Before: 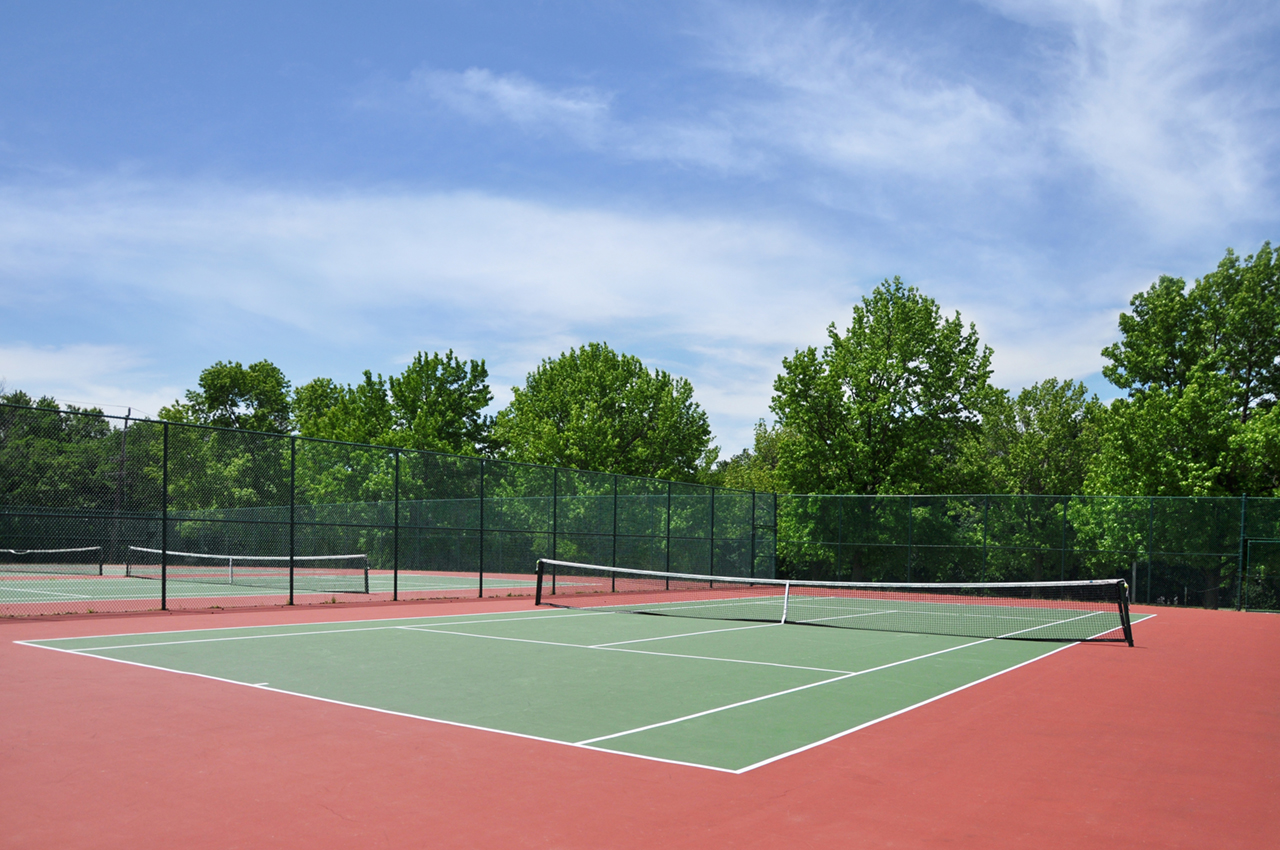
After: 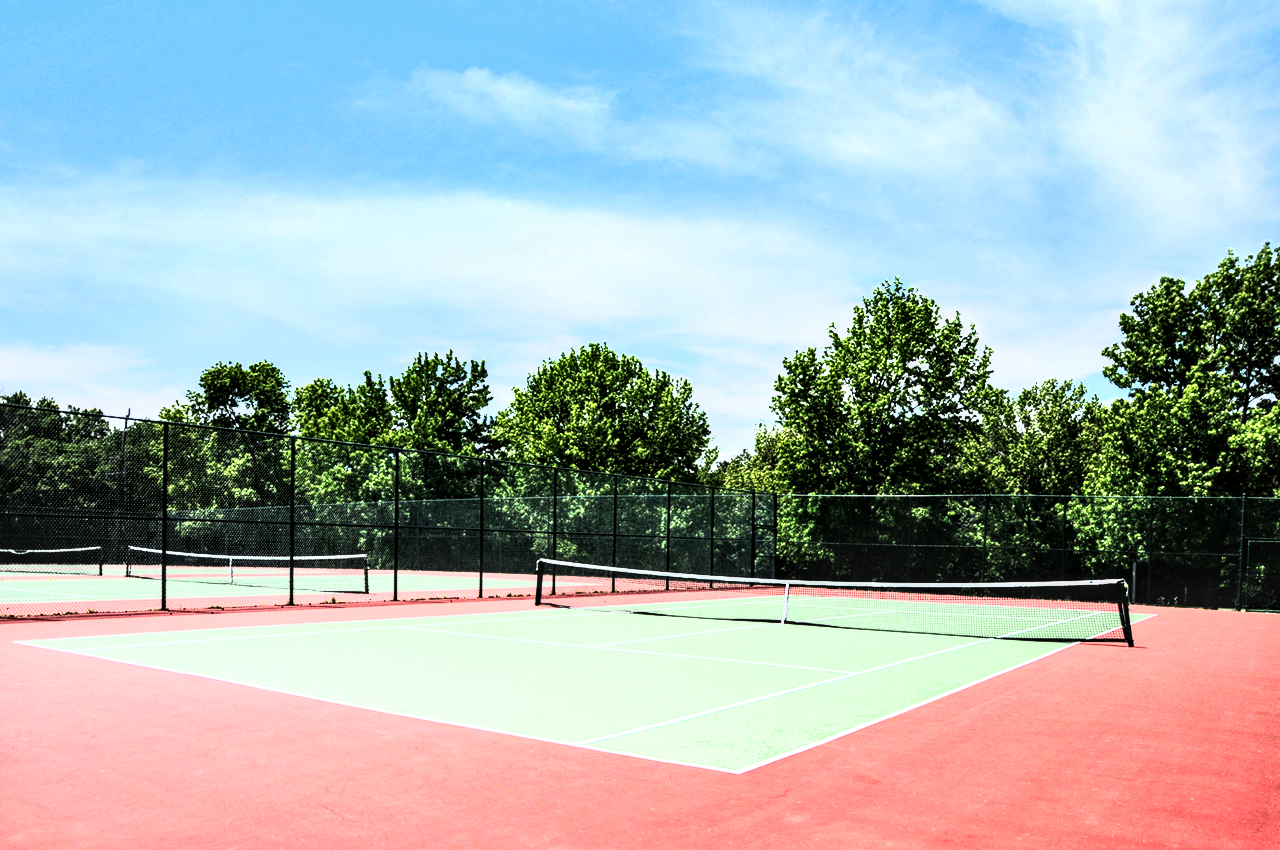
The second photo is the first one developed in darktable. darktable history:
tone curve: curves: ch0 [(0, 0) (0.56, 0.467) (0.846, 0.934) (1, 1)]
local contrast: detail 160%
rgb curve: curves: ch0 [(0, 0) (0.21, 0.15) (0.24, 0.21) (0.5, 0.75) (0.75, 0.96) (0.89, 0.99) (1, 1)]; ch1 [(0, 0.02) (0.21, 0.13) (0.25, 0.2) (0.5, 0.67) (0.75, 0.9) (0.89, 0.97) (1, 1)]; ch2 [(0, 0.02) (0.21, 0.13) (0.25, 0.2) (0.5, 0.67) (0.75, 0.9) (0.89, 0.97) (1, 1)], compensate middle gray true
shadows and highlights: soften with gaussian
